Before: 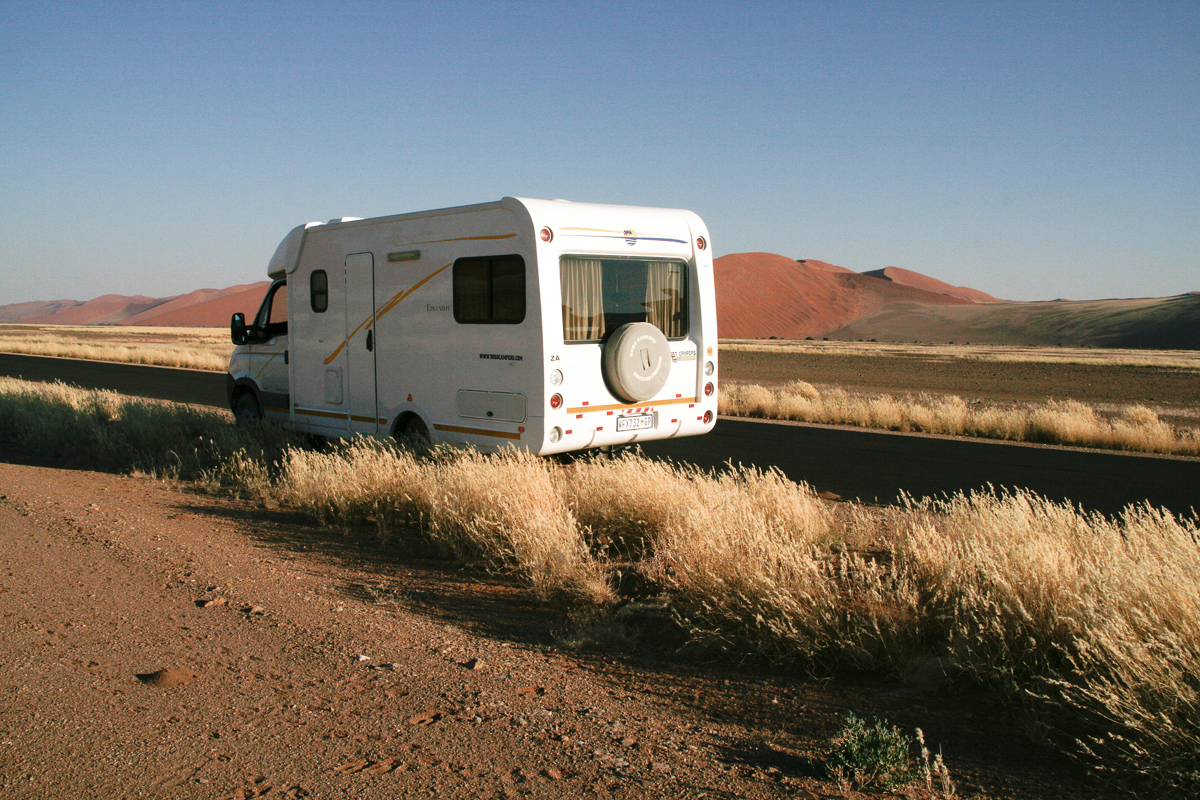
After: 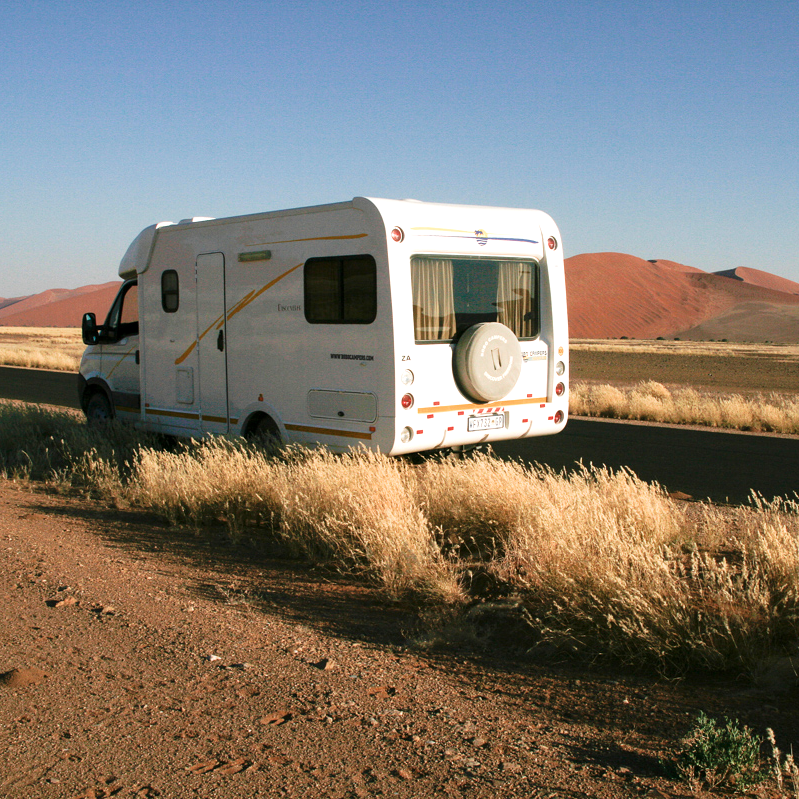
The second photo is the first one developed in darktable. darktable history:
crop and rotate: left 12.467%, right 20.882%
exposure: black level correction 0.001, exposure 0.194 EV, compensate highlight preservation false
velvia: strength 14.92%
